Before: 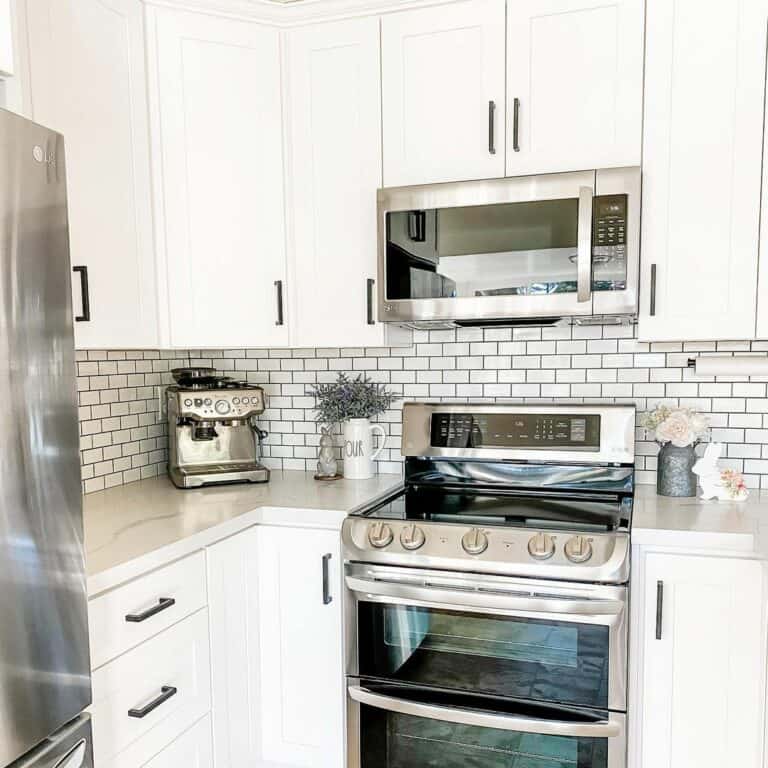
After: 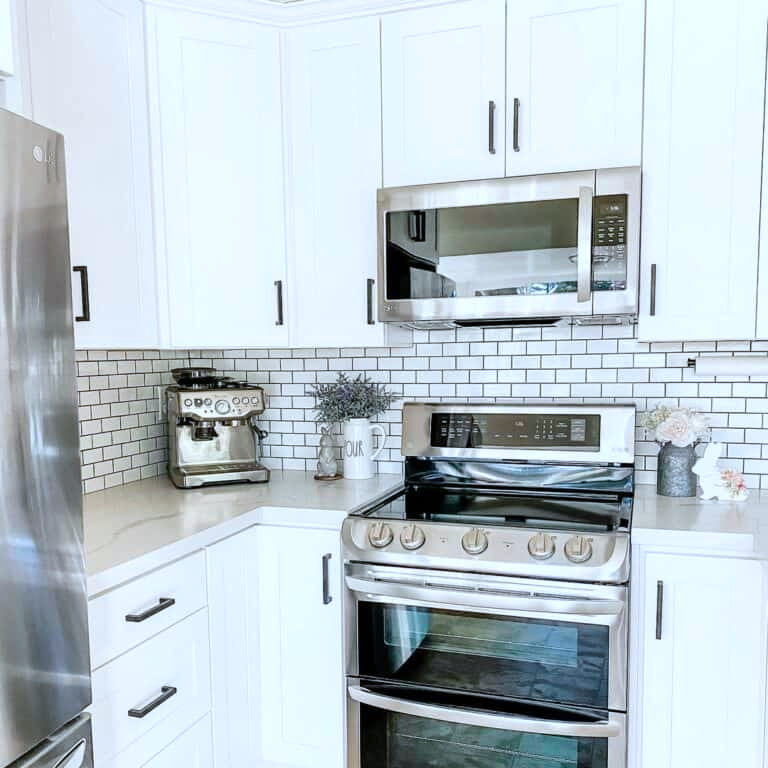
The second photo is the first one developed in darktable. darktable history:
color calibration: x 0.37, y 0.382, temperature 4317.13 K
